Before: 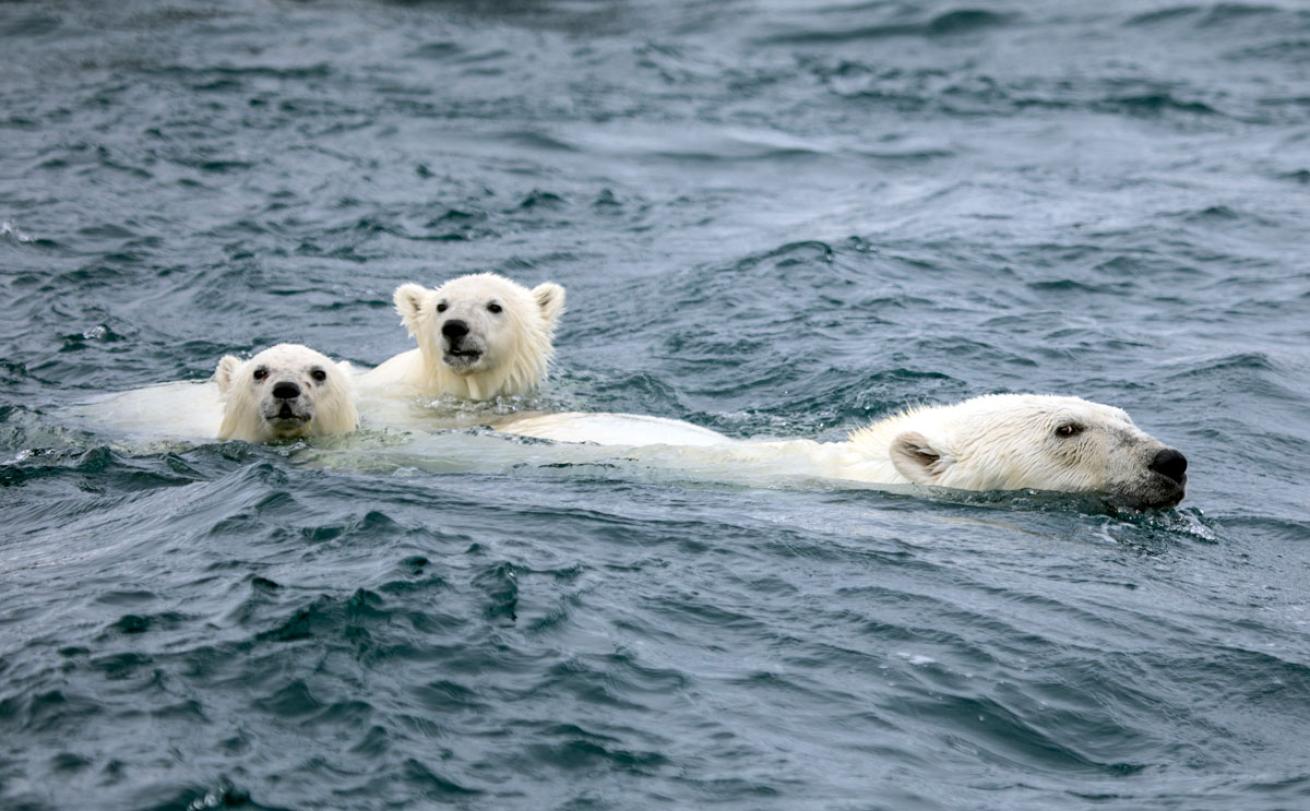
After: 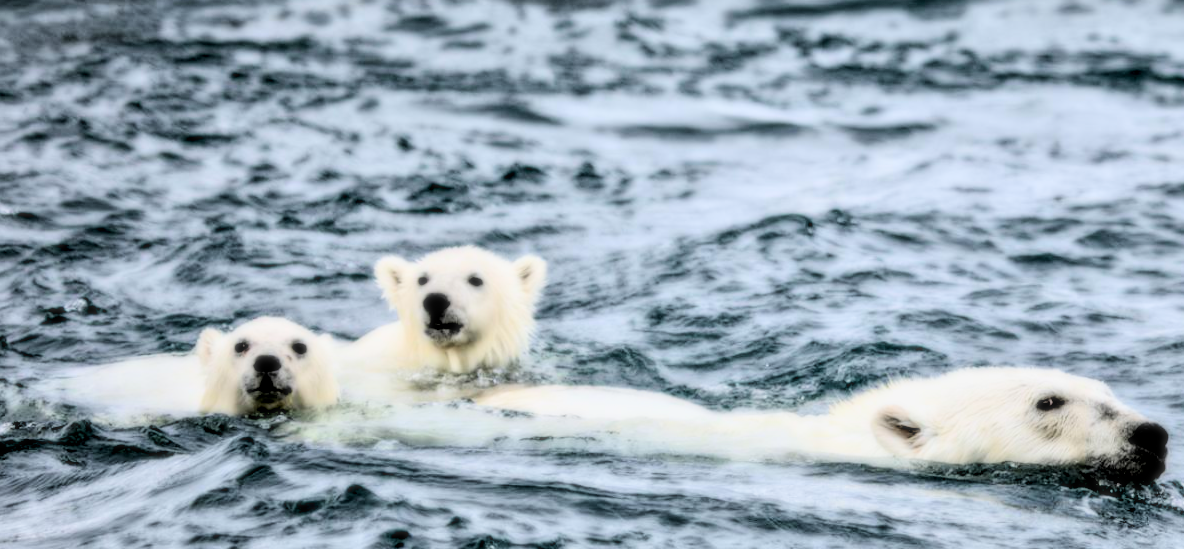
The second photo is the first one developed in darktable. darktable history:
velvia: strength 9.25%
crop: left 1.509%, top 3.452%, right 7.696%, bottom 28.452%
local contrast: on, module defaults
filmic rgb: black relative exposure -5 EV, hardness 2.88, contrast 1.3, highlights saturation mix -30%
bloom: size 0%, threshold 54.82%, strength 8.31%
tone equalizer: -8 EV -0.002 EV, -7 EV 0.005 EV, -6 EV -0.008 EV, -5 EV 0.007 EV, -4 EV -0.042 EV, -3 EV -0.233 EV, -2 EV -0.662 EV, -1 EV -0.983 EV, +0 EV -0.969 EV, smoothing diameter 2%, edges refinement/feathering 20, mask exposure compensation -1.57 EV, filter diffusion 5
